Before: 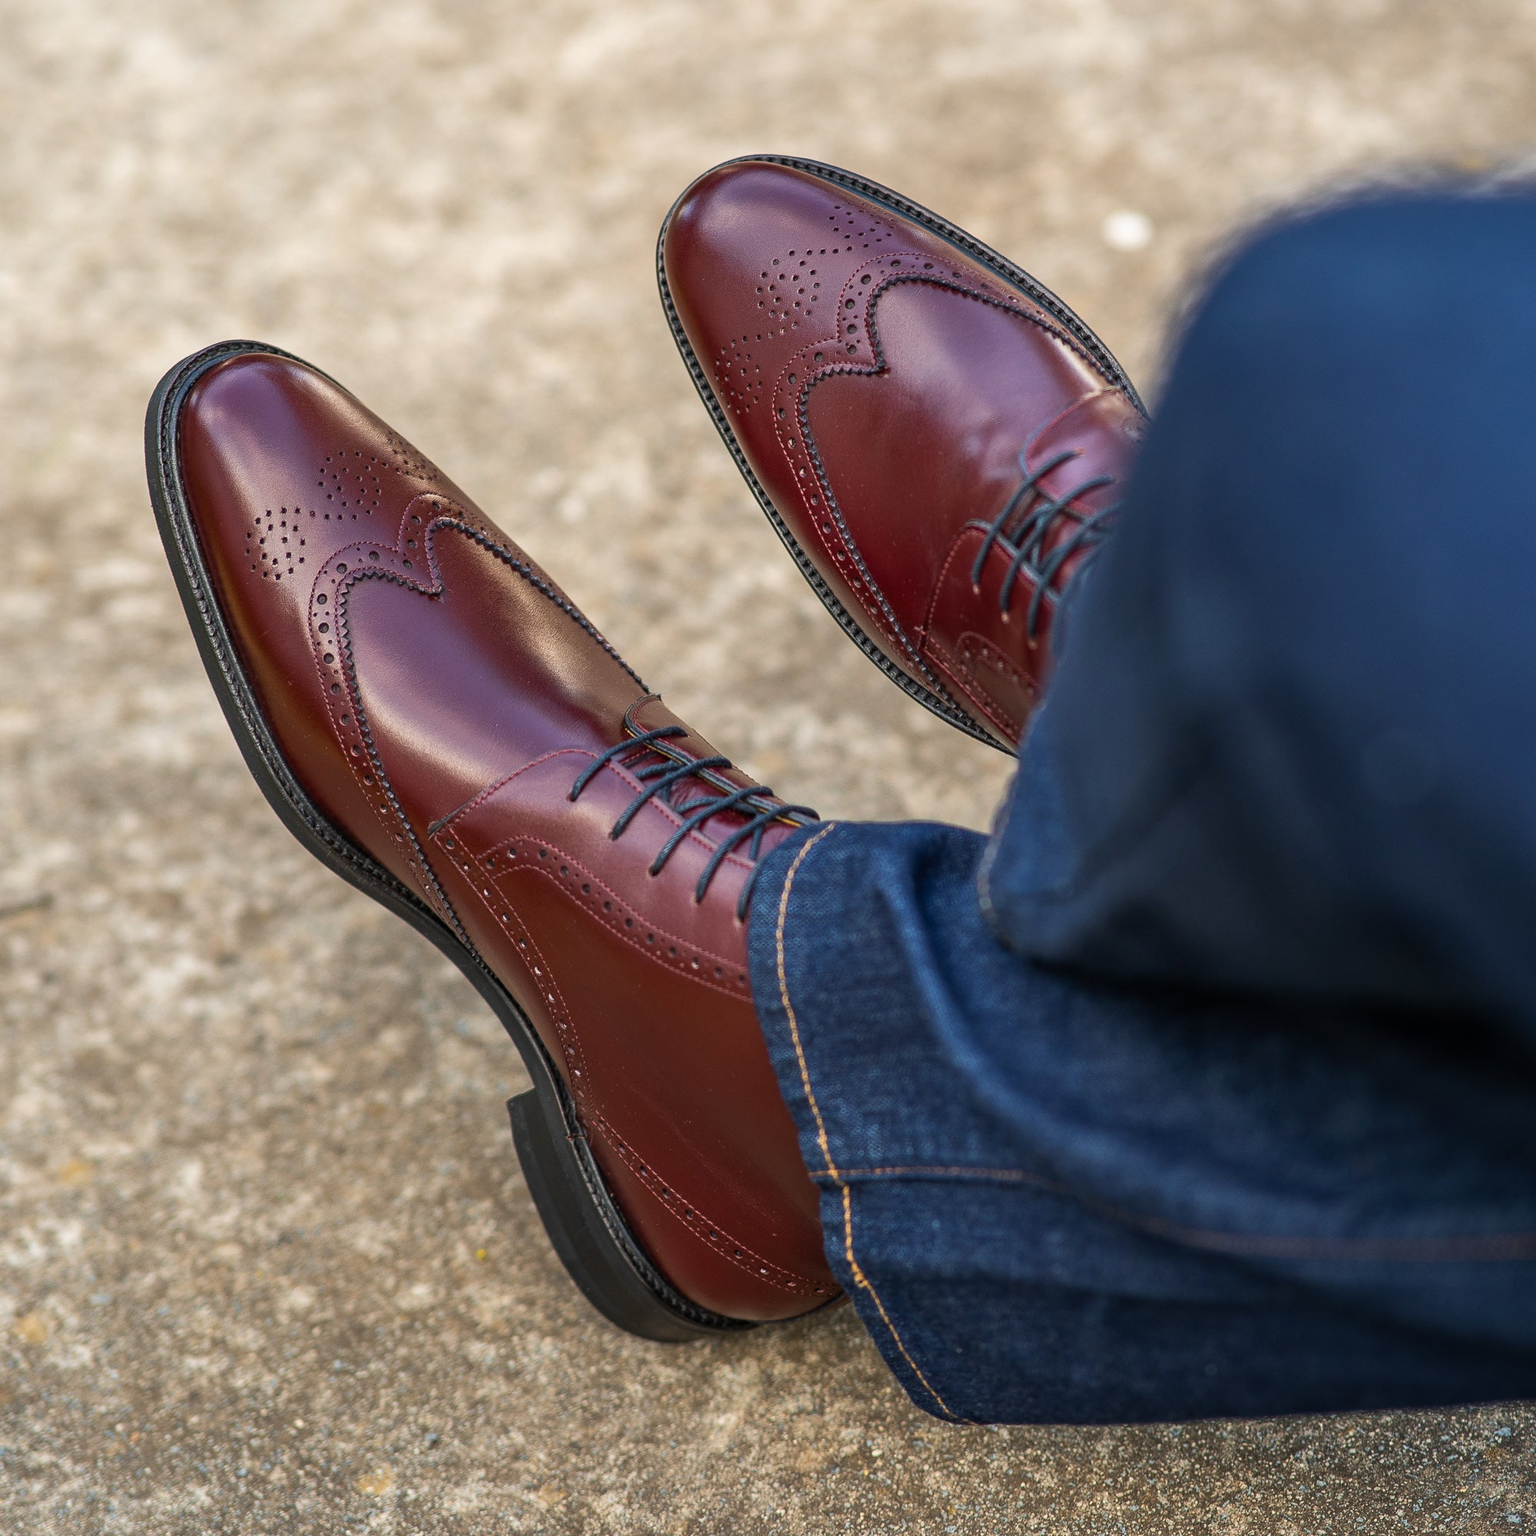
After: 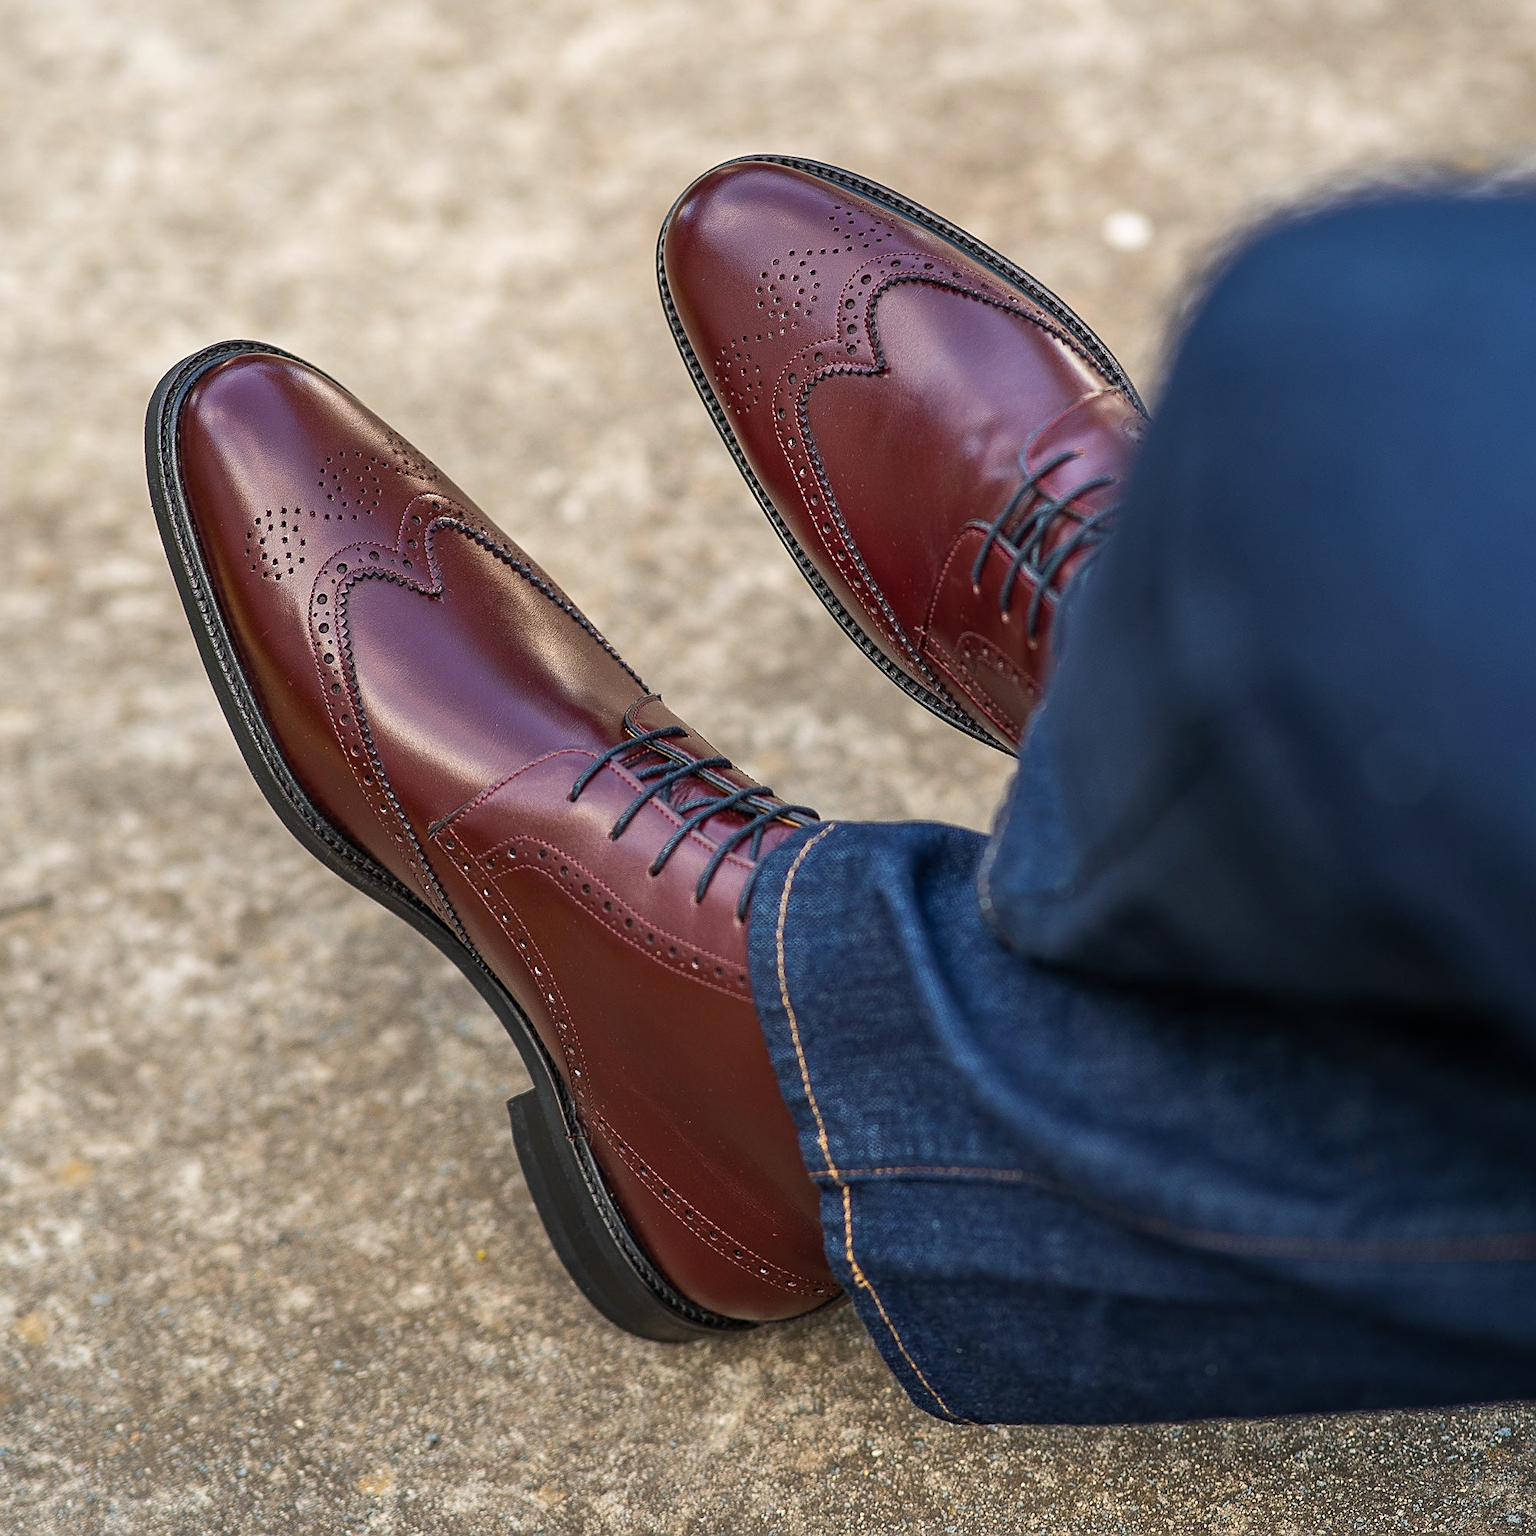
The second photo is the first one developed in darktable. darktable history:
color zones: curves: ch0 [(0, 0.5) (0.143, 0.52) (0.286, 0.5) (0.429, 0.5) (0.571, 0.5) (0.714, 0.5) (0.857, 0.5) (1, 0.5)]; ch1 [(0, 0.489) (0.155, 0.45) (0.286, 0.466) (0.429, 0.5) (0.571, 0.5) (0.714, 0.5) (0.857, 0.5) (1, 0.489)]
sharpen: on, module defaults
